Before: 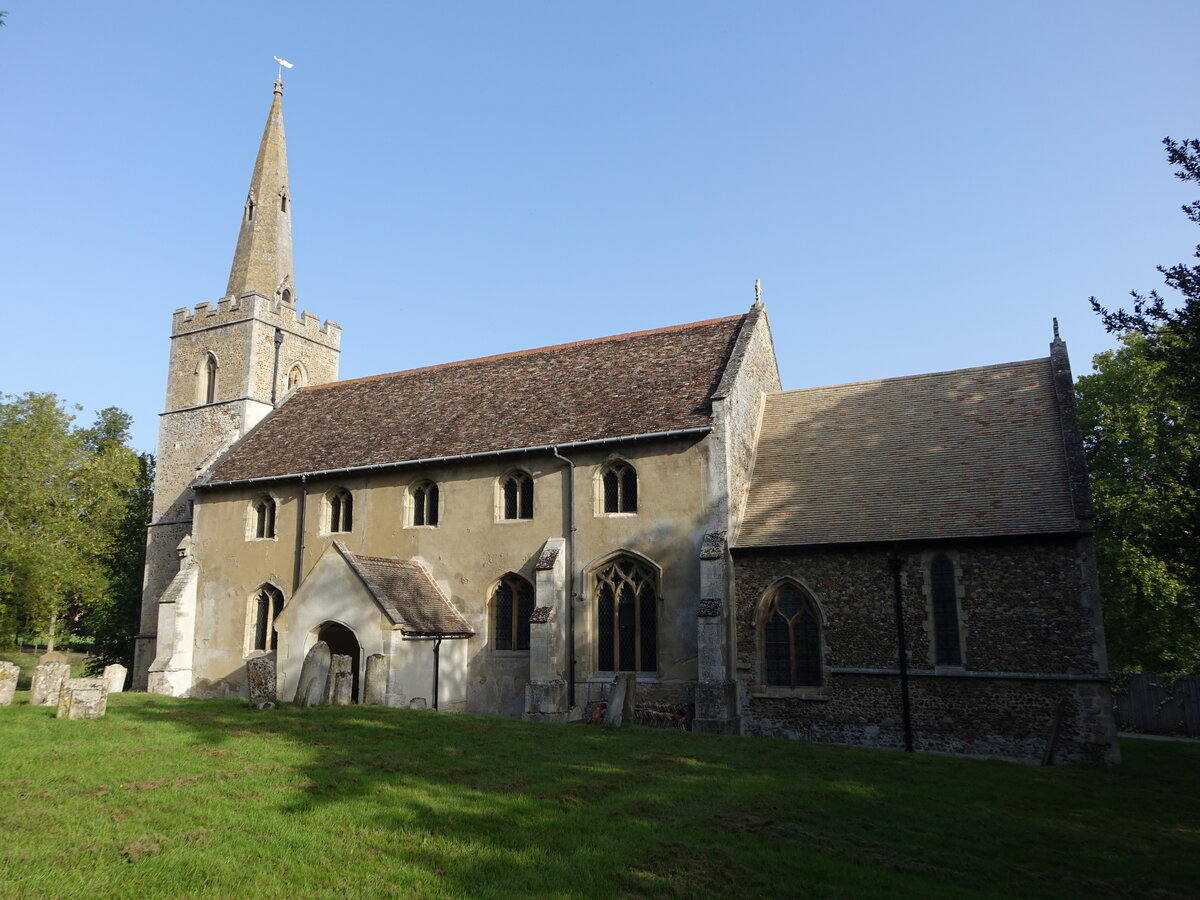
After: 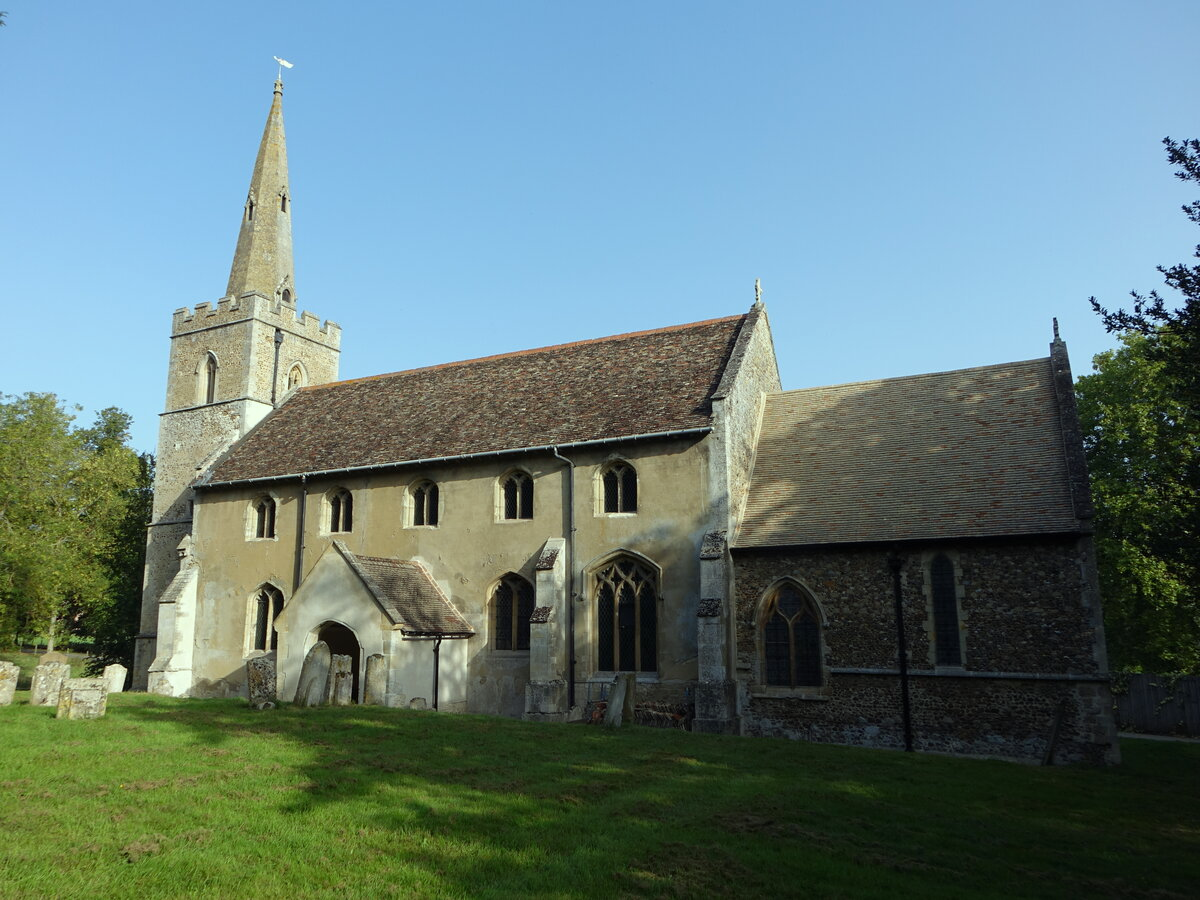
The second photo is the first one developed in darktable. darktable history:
color correction: highlights a* -8.1, highlights b* 3.24
